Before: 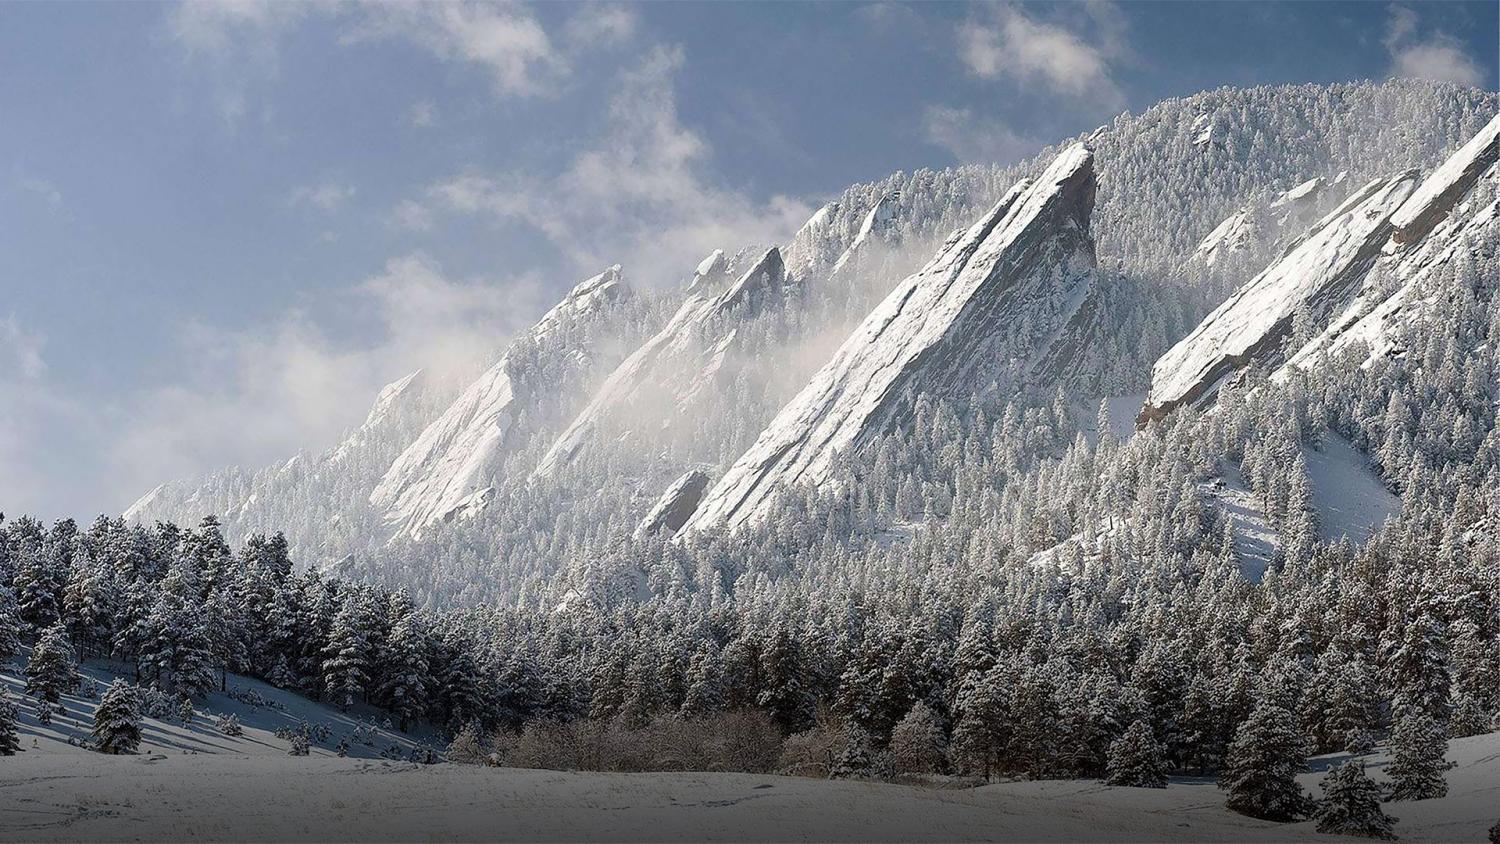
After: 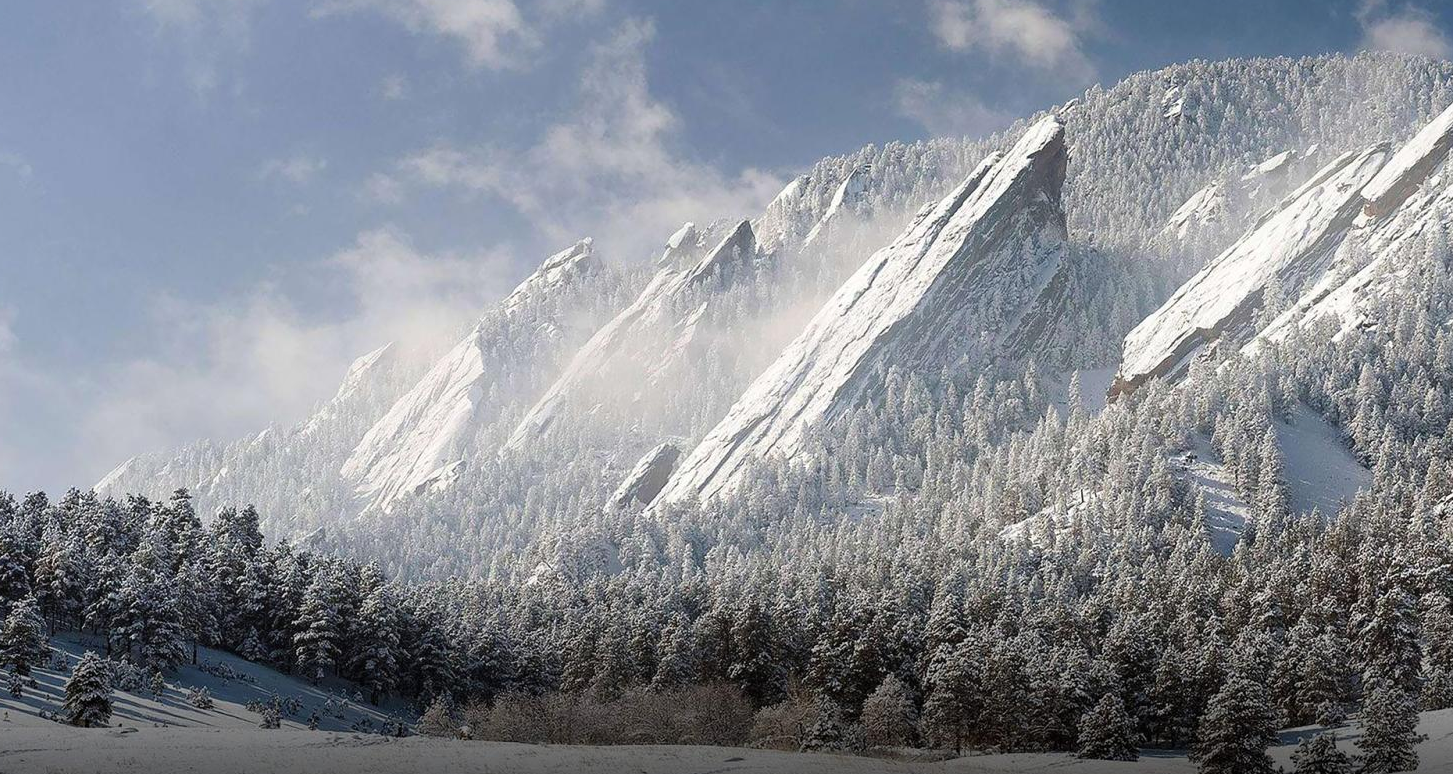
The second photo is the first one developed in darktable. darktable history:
crop: left 1.964%, top 3.251%, right 1.122%, bottom 4.933%
bloom: size 16%, threshold 98%, strength 20%
